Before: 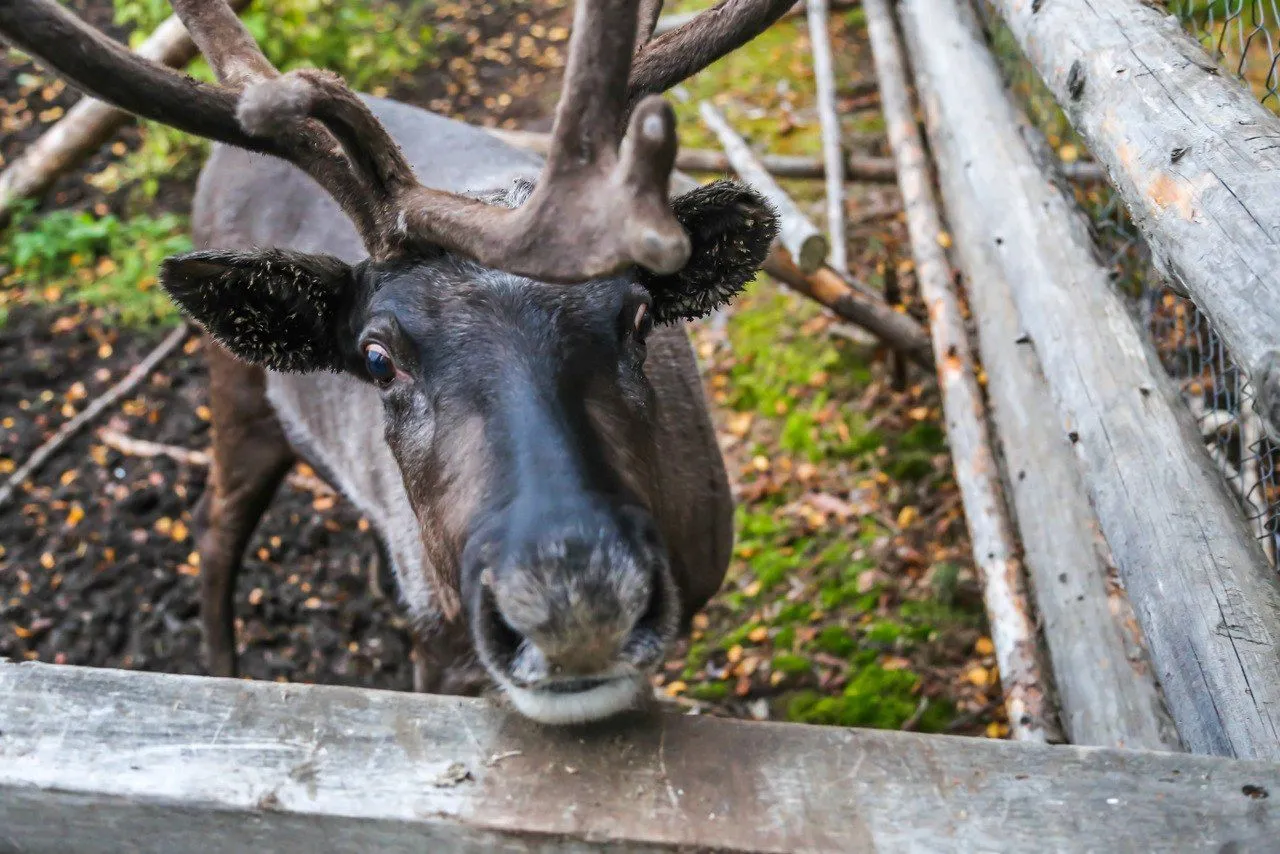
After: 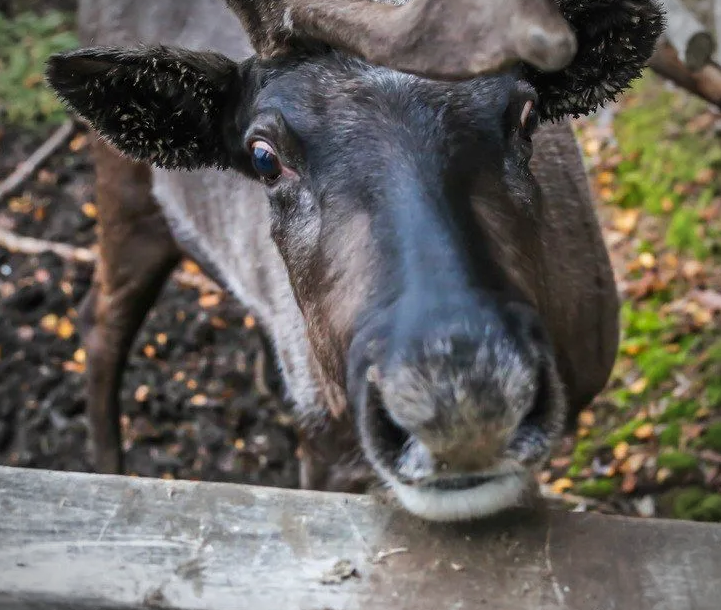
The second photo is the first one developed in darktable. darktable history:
vignetting: automatic ratio true
crop: left 8.966%, top 23.852%, right 34.699%, bottom 4.703%
